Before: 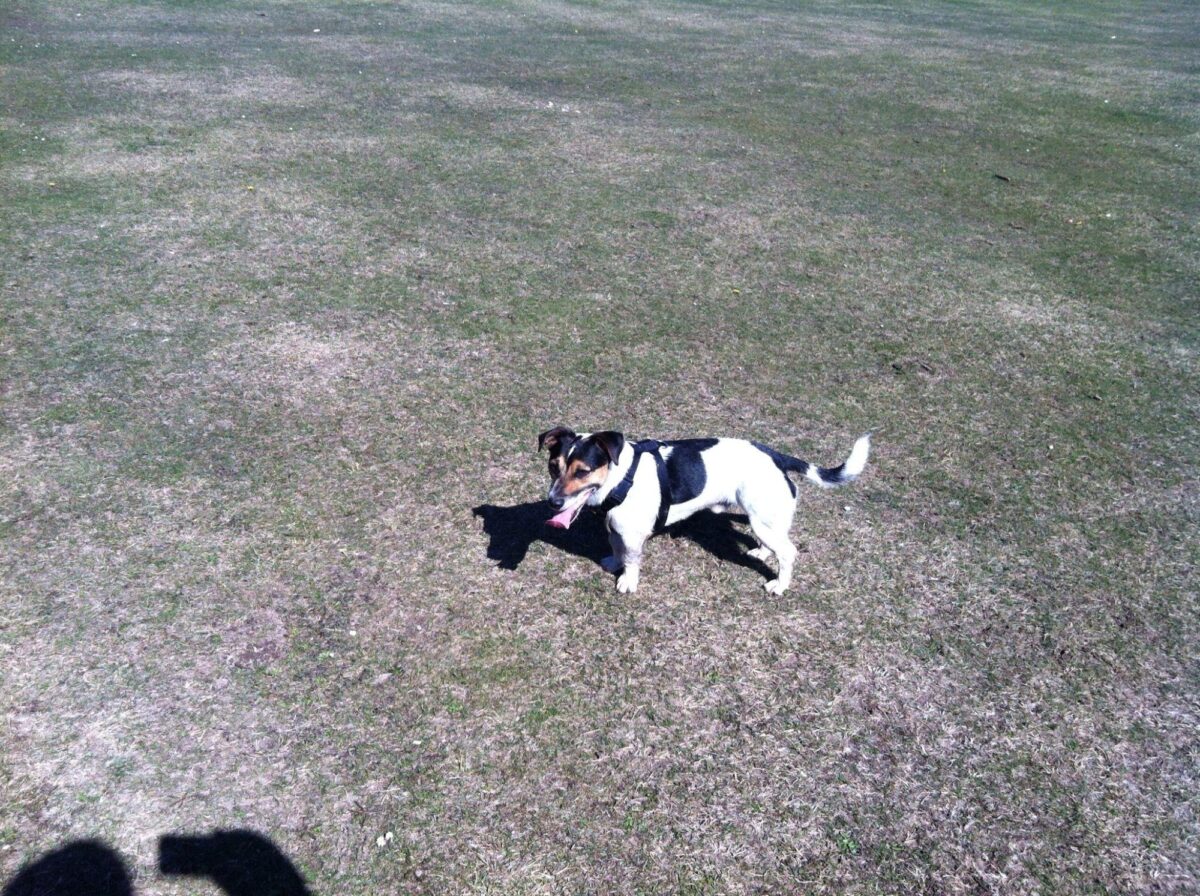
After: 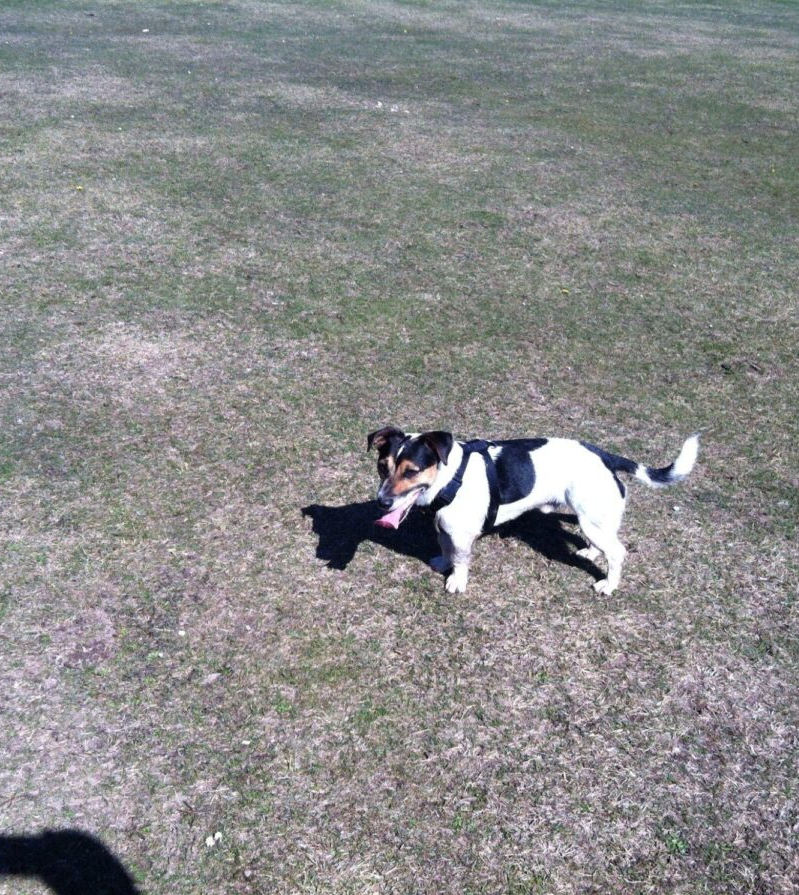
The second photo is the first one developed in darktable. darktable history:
white balance: emerald 1
crop and rotate: left 14.292%, right 19.041%
